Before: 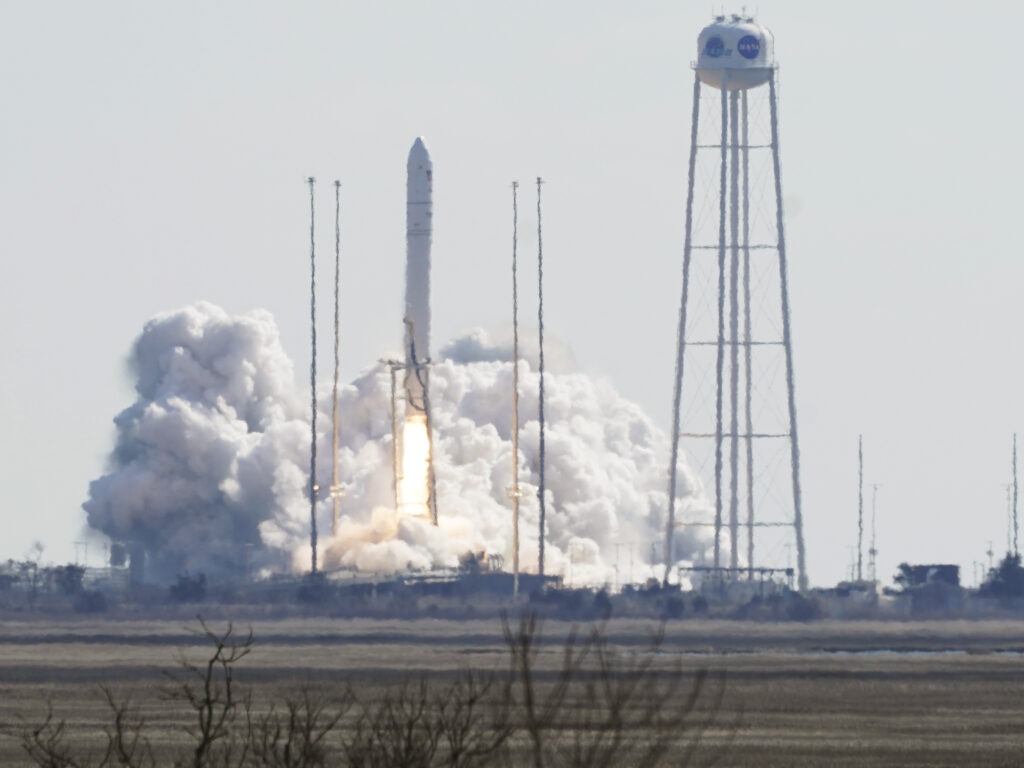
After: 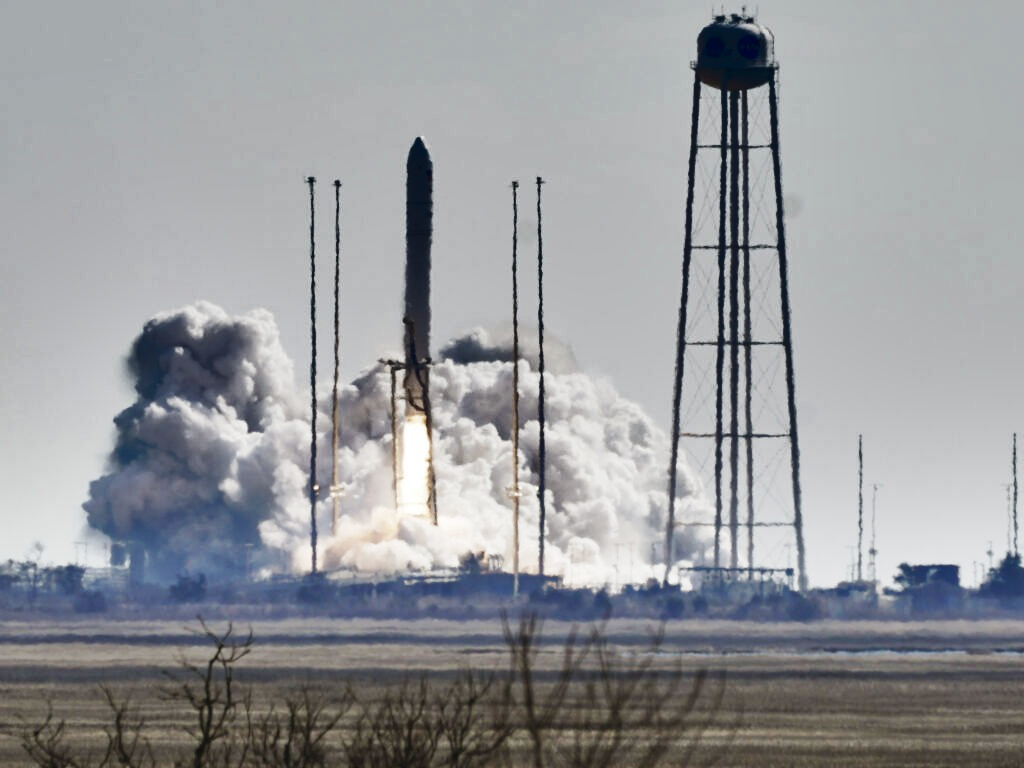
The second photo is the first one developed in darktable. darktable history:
shadows and highlights: shadows 20.91, highlights -82.73, soften with gaussian
base curve: curves: ch0 [(0, 0) (0.032, 0.025) (0.121, 0.166) (0.206, 0.329) (0.605, 0.79) (1, 1)], preserve colors none
